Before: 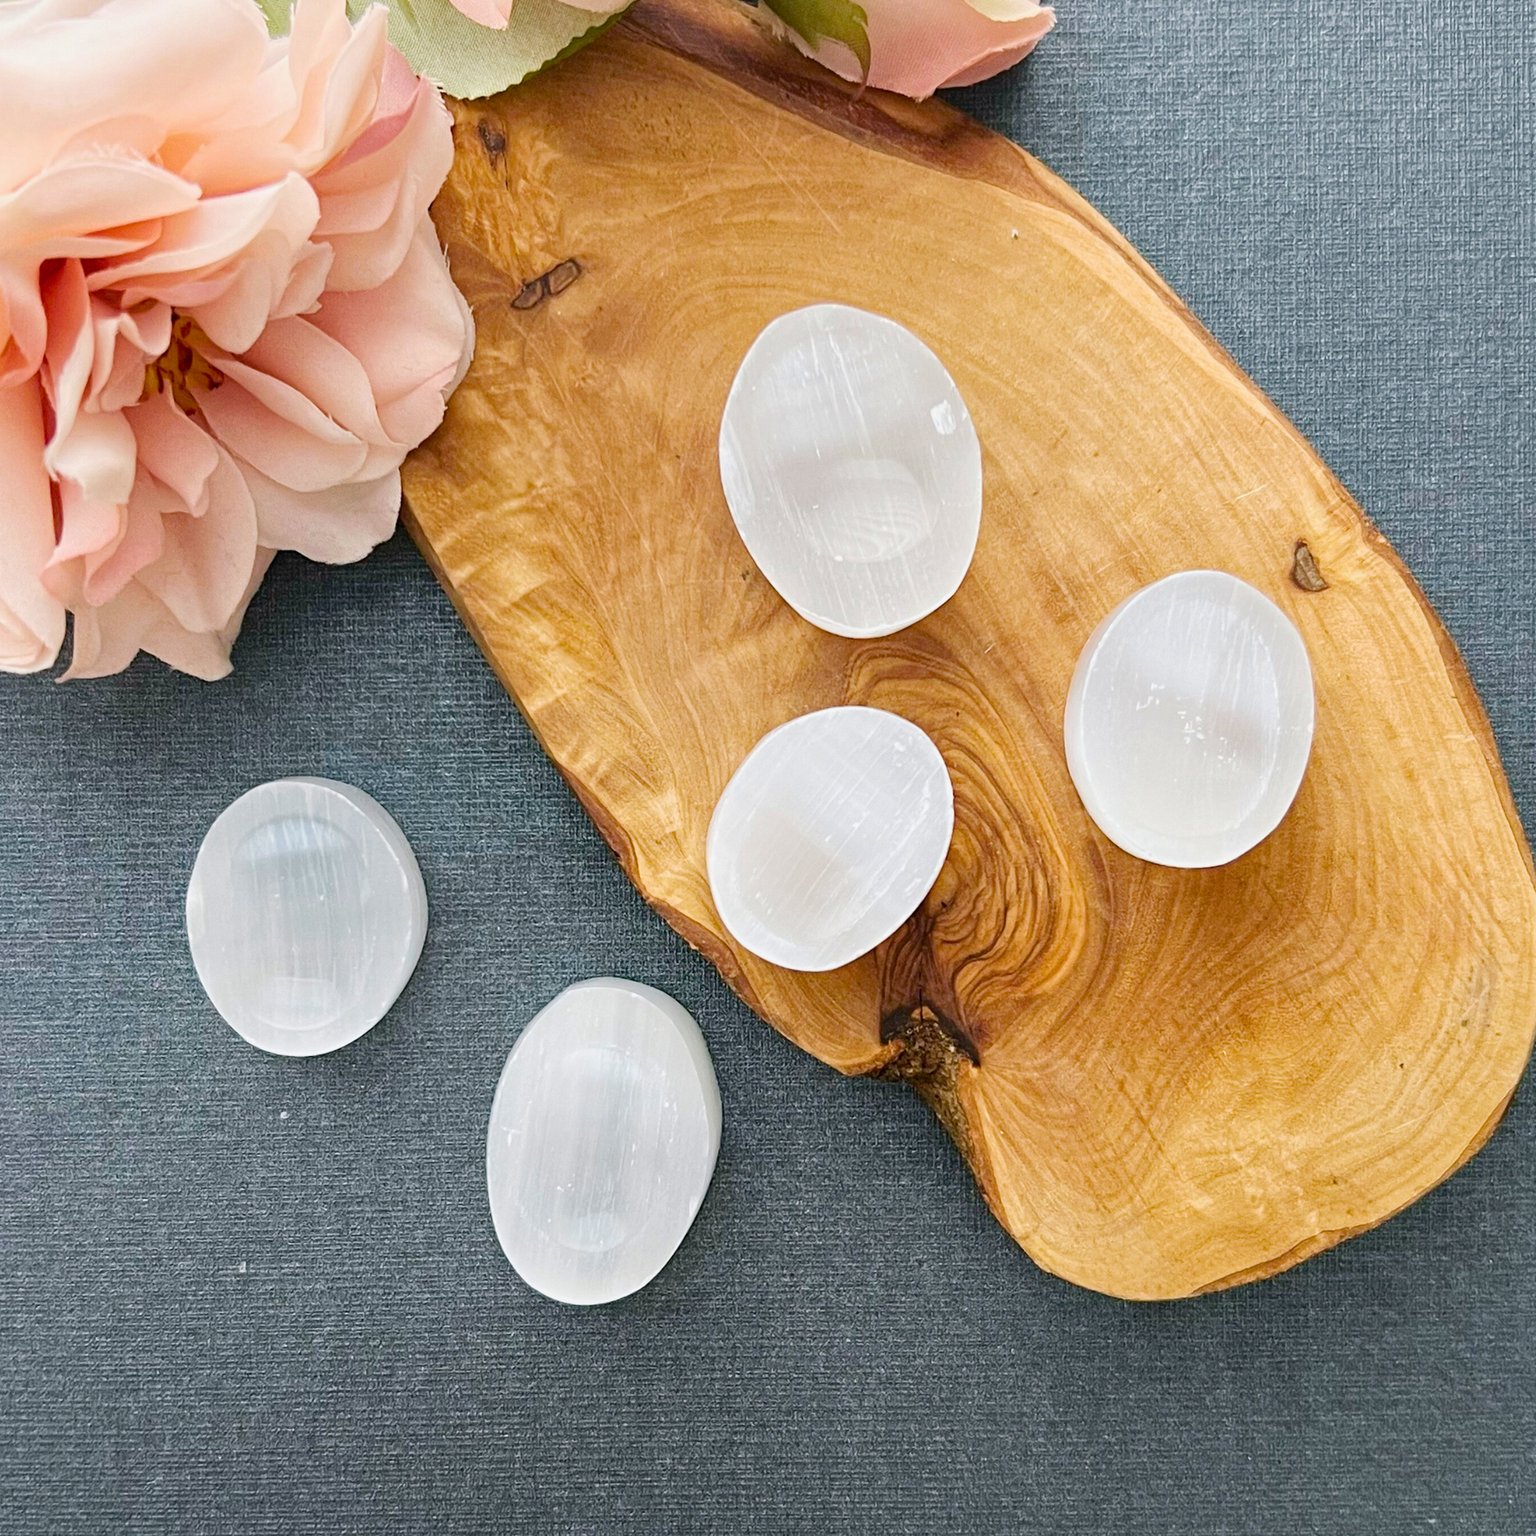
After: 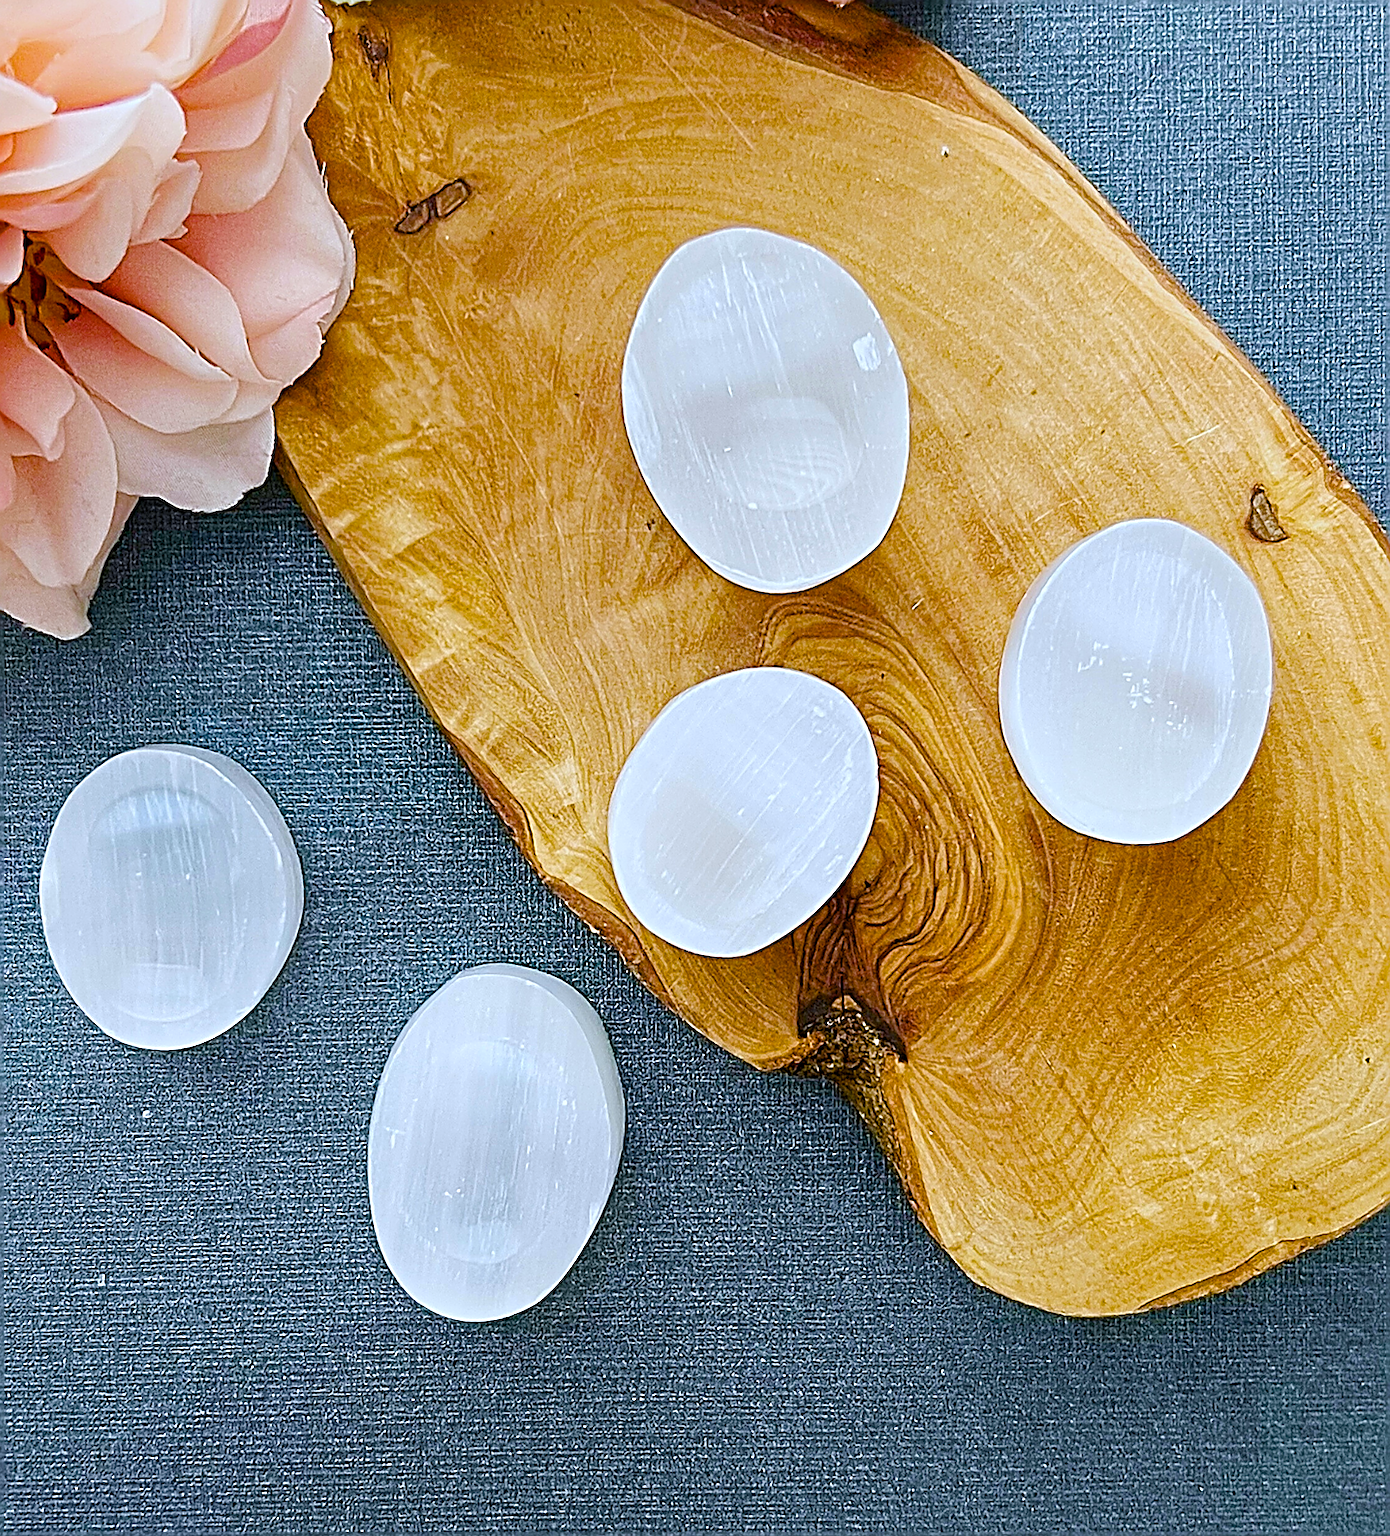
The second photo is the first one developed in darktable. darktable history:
white balance: red 0.924, blue 1.095
crop: left 9.807%, top 6.259%, right 7.334%, bottom 2.177%
color balance rgb: perceptual saturation grading › global saturation 35%, perceptual saturation grading › highlights -25%, perceptual saturation grading › shadows 50%
sharpen: amount 2
